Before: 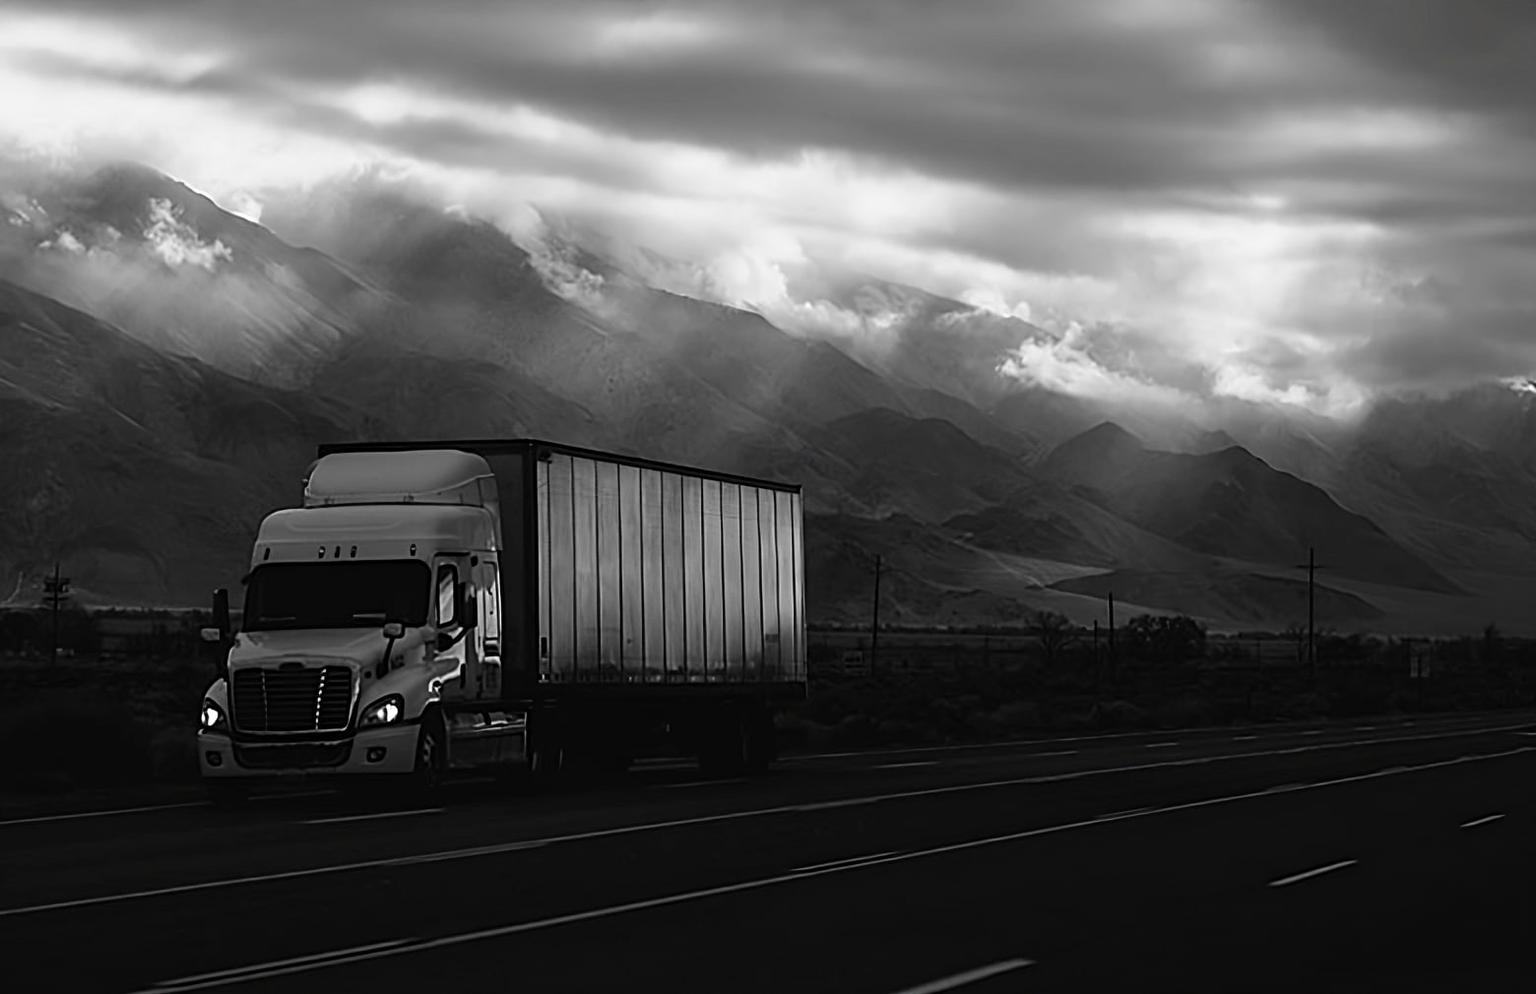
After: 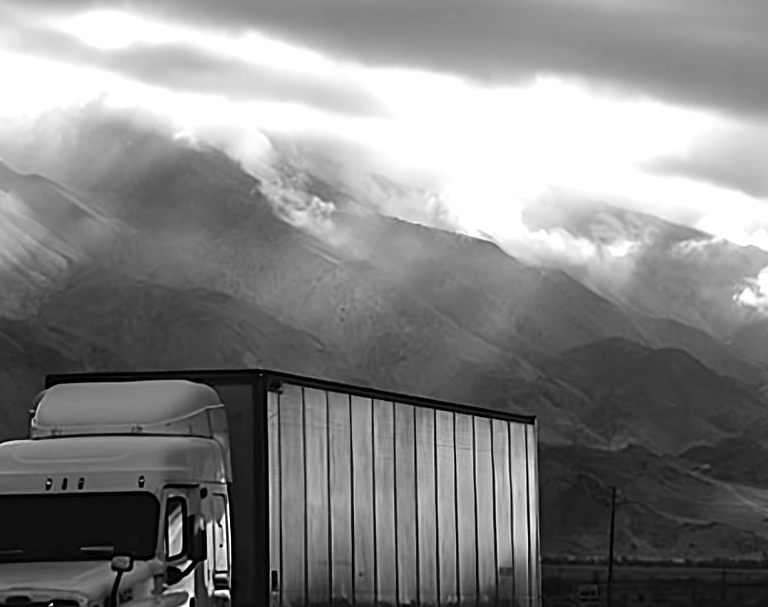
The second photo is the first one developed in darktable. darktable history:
crop: left 17.835%, top 7.675%, right 32.881%, bottom 32.213%
exposure: exposure 0.648 EV, compensate highlight preservation false
